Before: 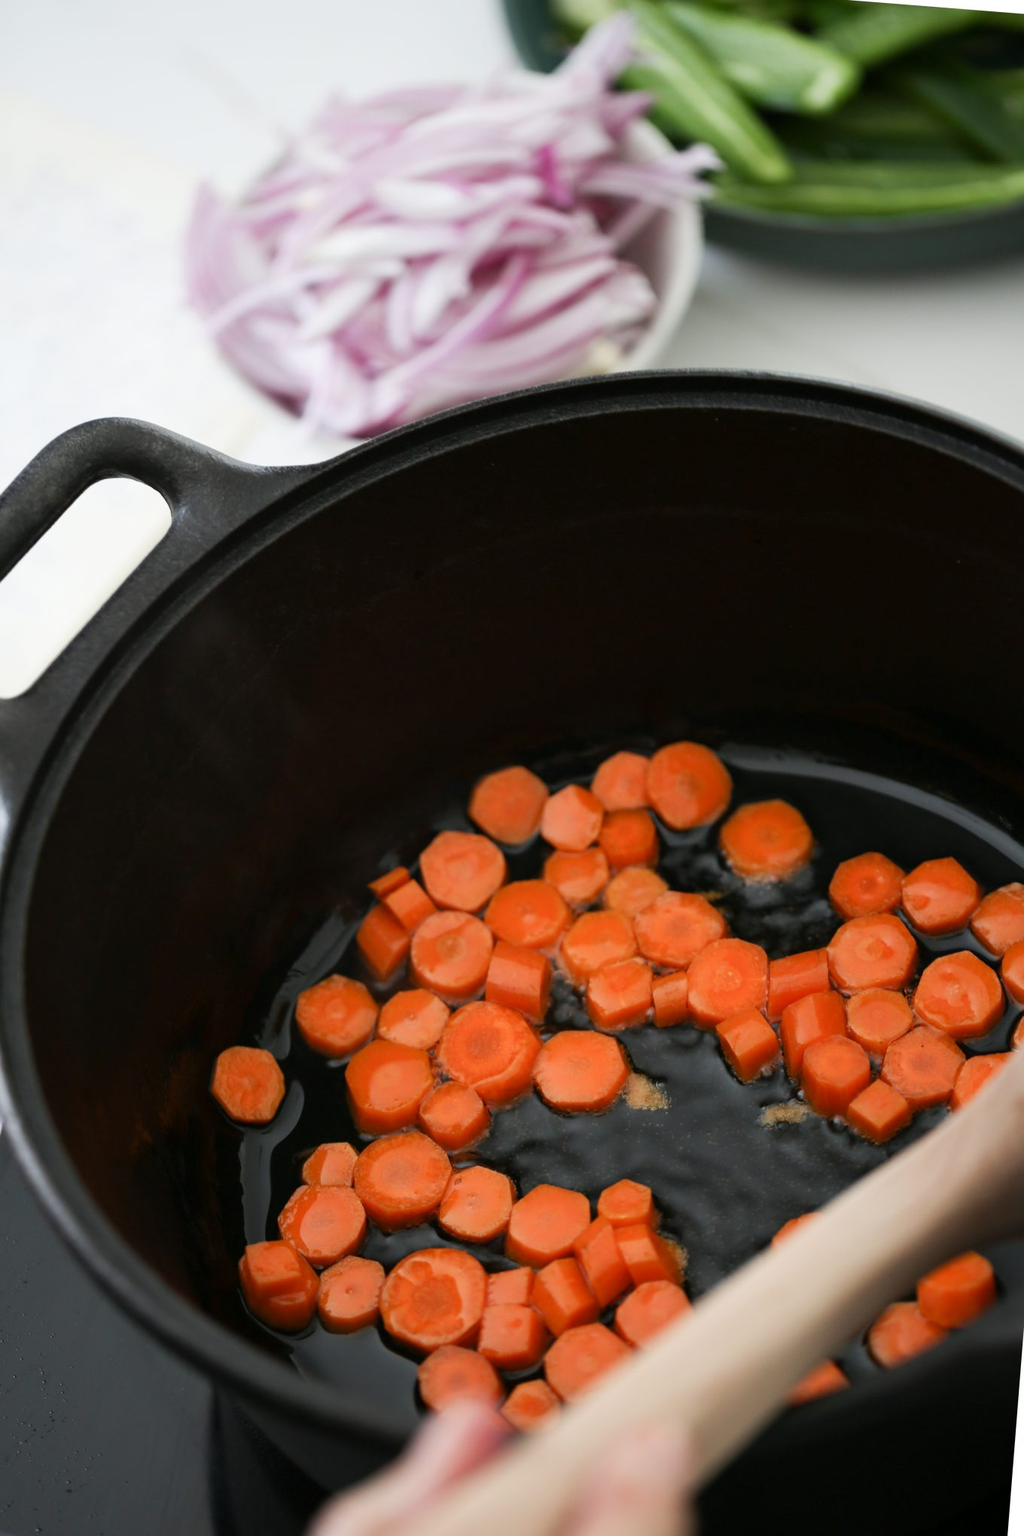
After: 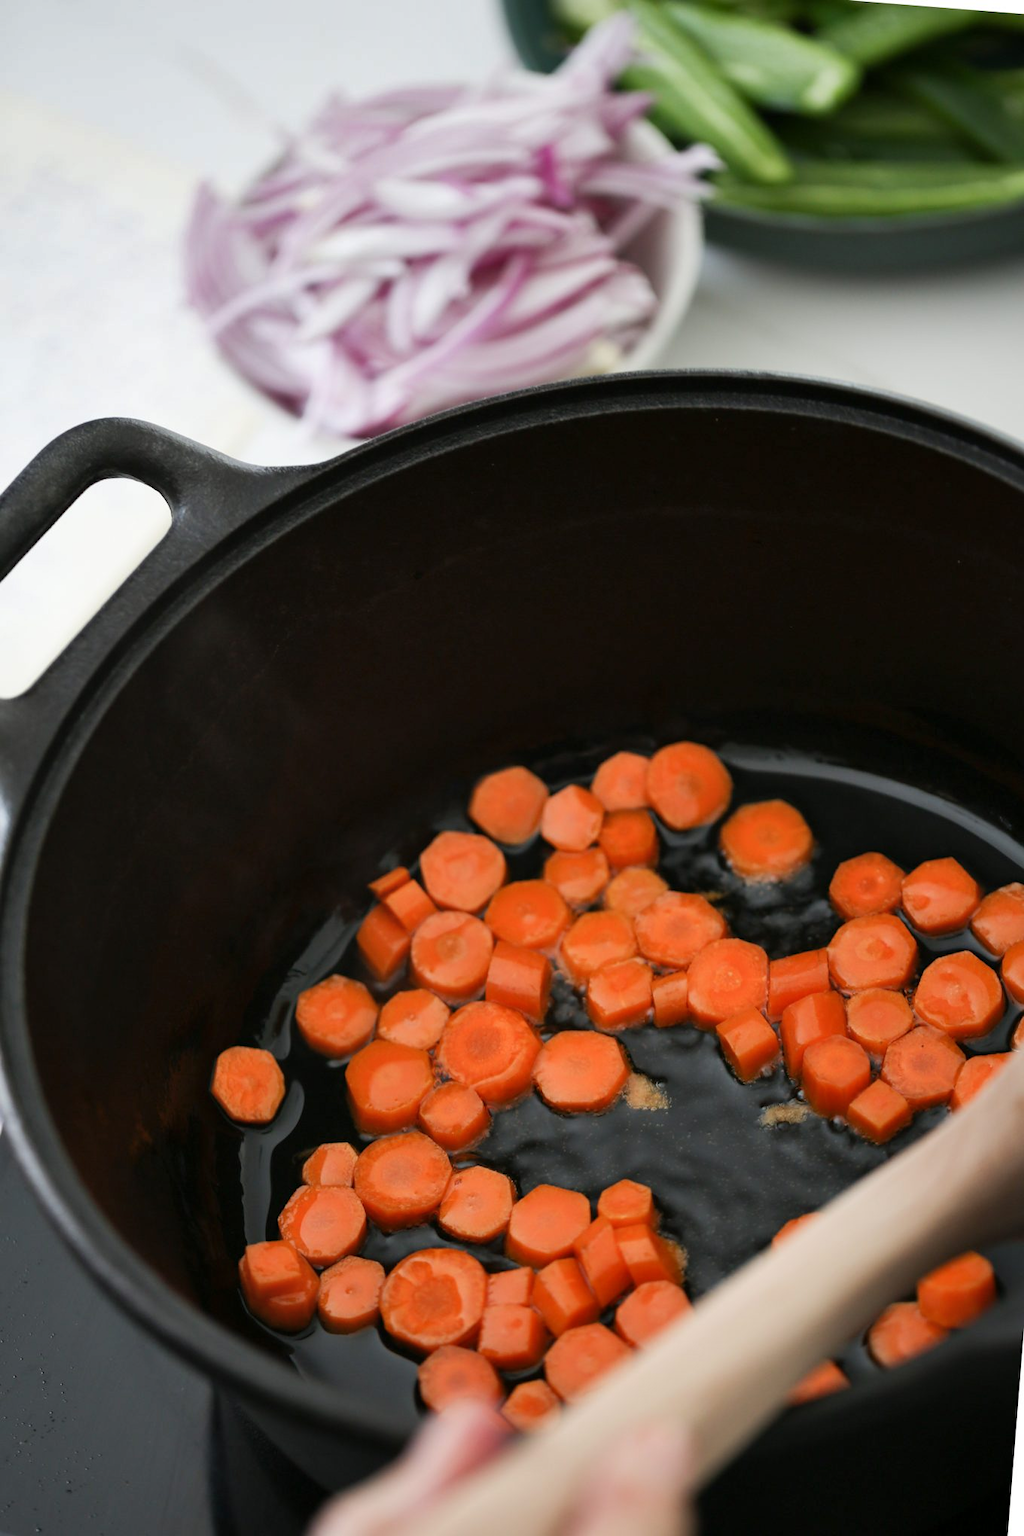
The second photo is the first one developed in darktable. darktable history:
rotate and perspective: crop left 0, crop top 0
shadows and highlights: shadows 32.83, highlights -47.7, soften with gaussian
